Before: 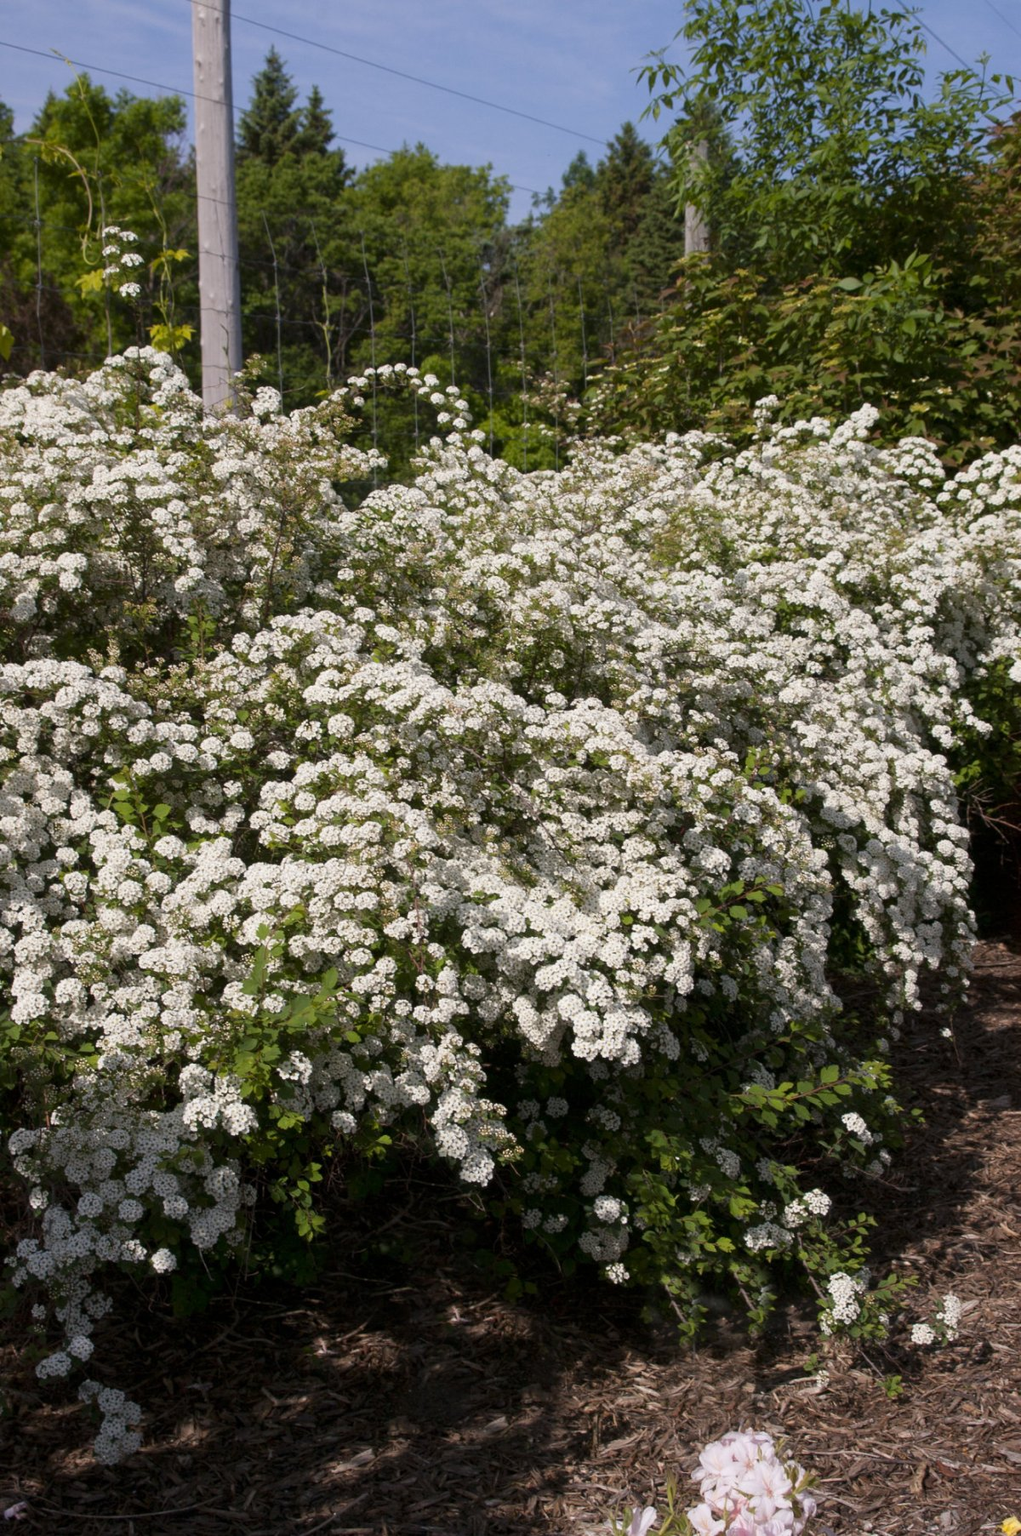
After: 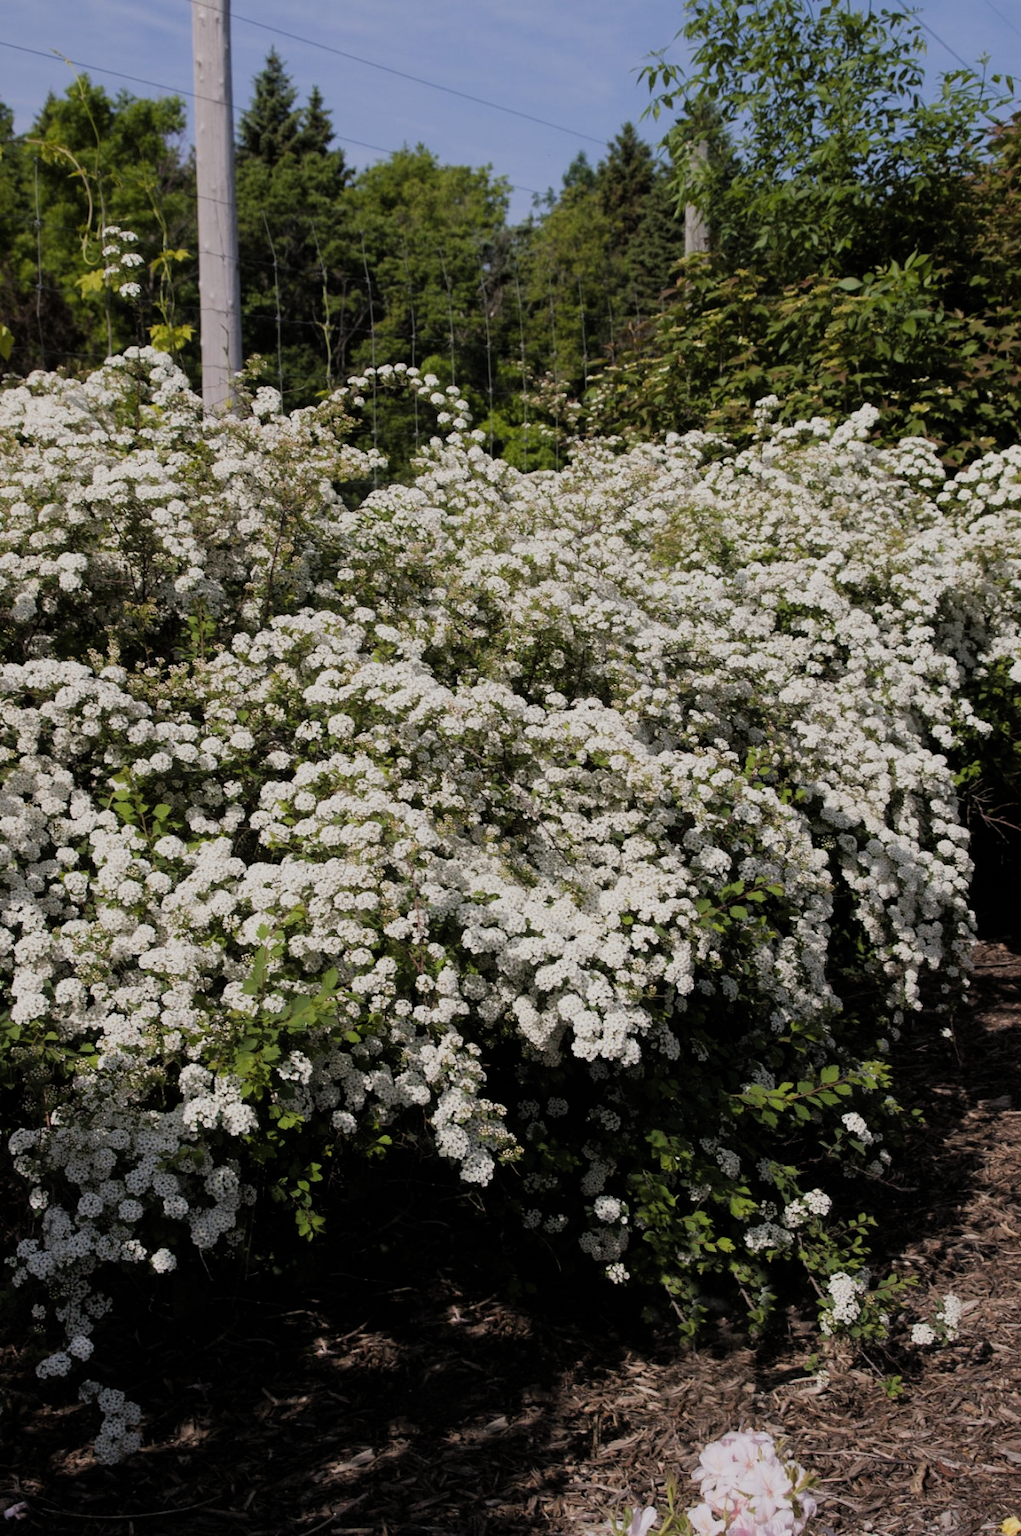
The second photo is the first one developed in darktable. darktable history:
filmic rgb: black relative exposure -7.65 EV, white relative exposure 4.56 EV, hardness 3.61, contrast 1.05, add noise in highlights 0.001, color science v3 (2019), use custom middle-gray values true, contrast in highlights soft
